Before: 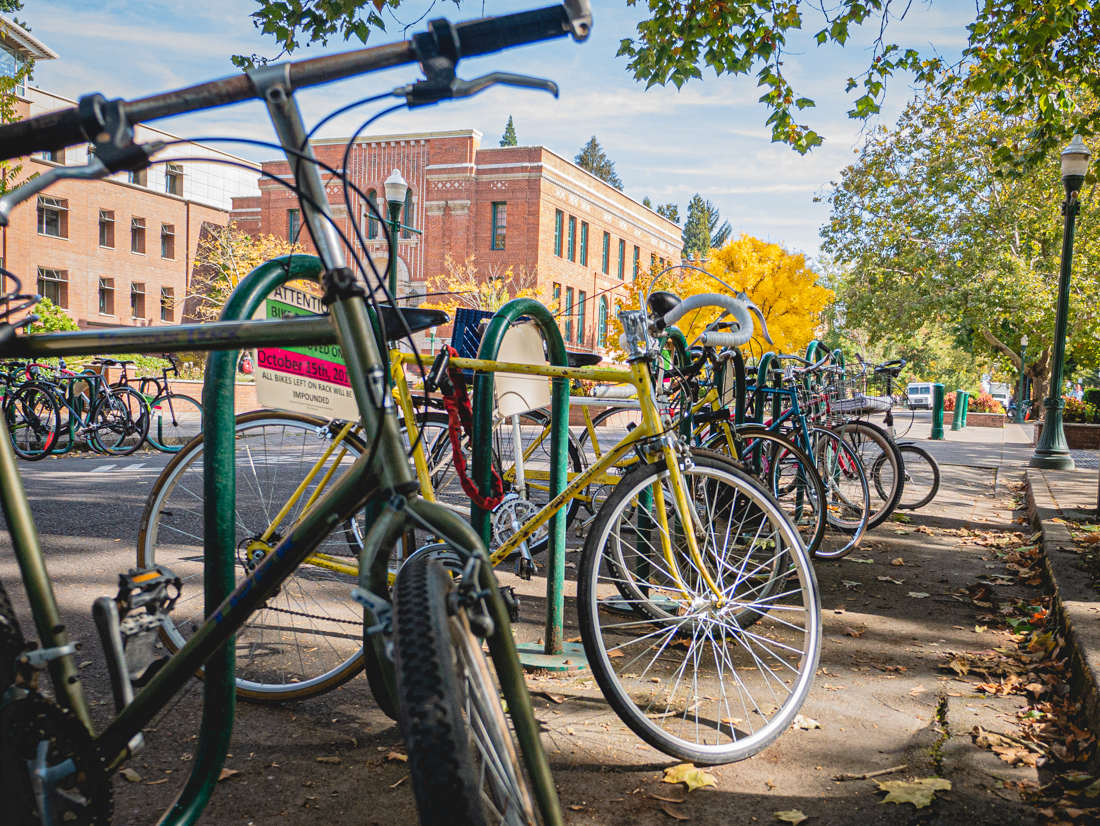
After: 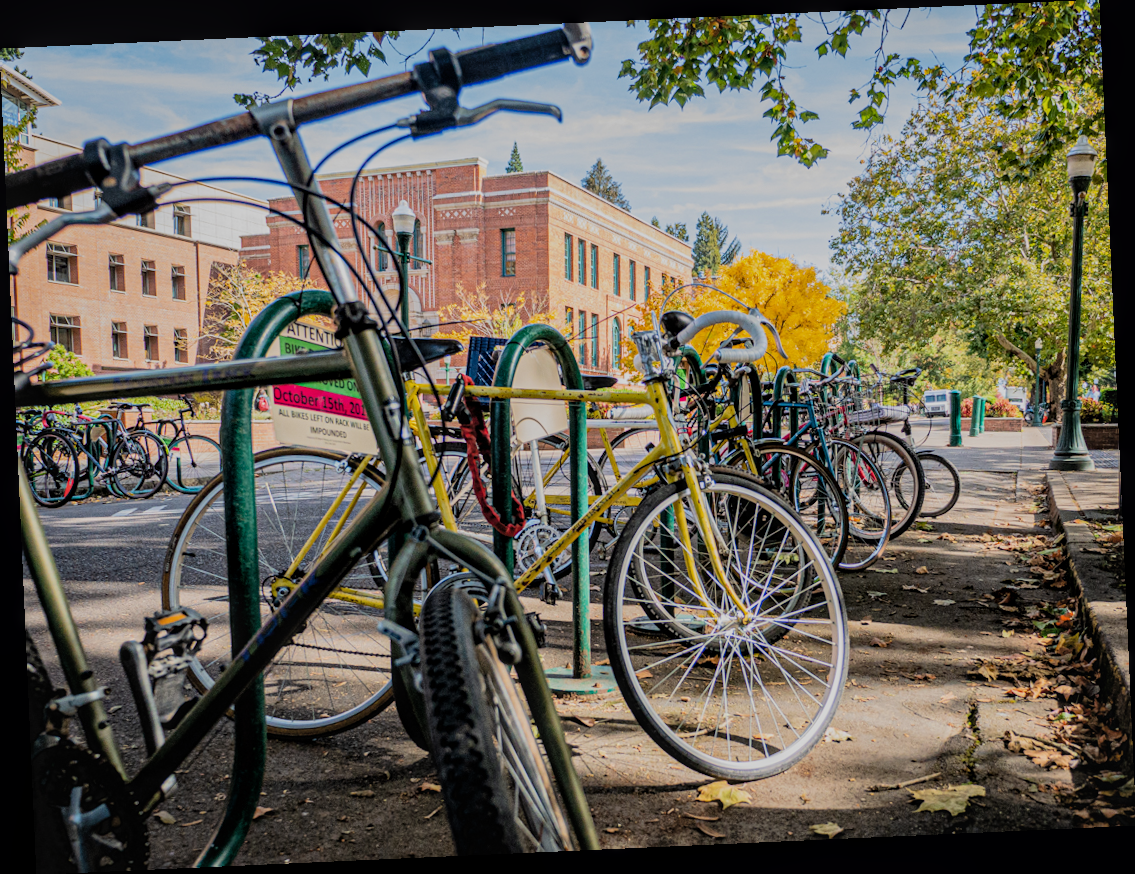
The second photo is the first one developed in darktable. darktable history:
rotate and perspective: rotation -2.56°, automatic cropping off
filmic rgb: black relative exposure -7.15 EV, white relative exposure 5.36 EV, hardness 3.02, color science v6 (2022)
local contrast: on, module defaults
